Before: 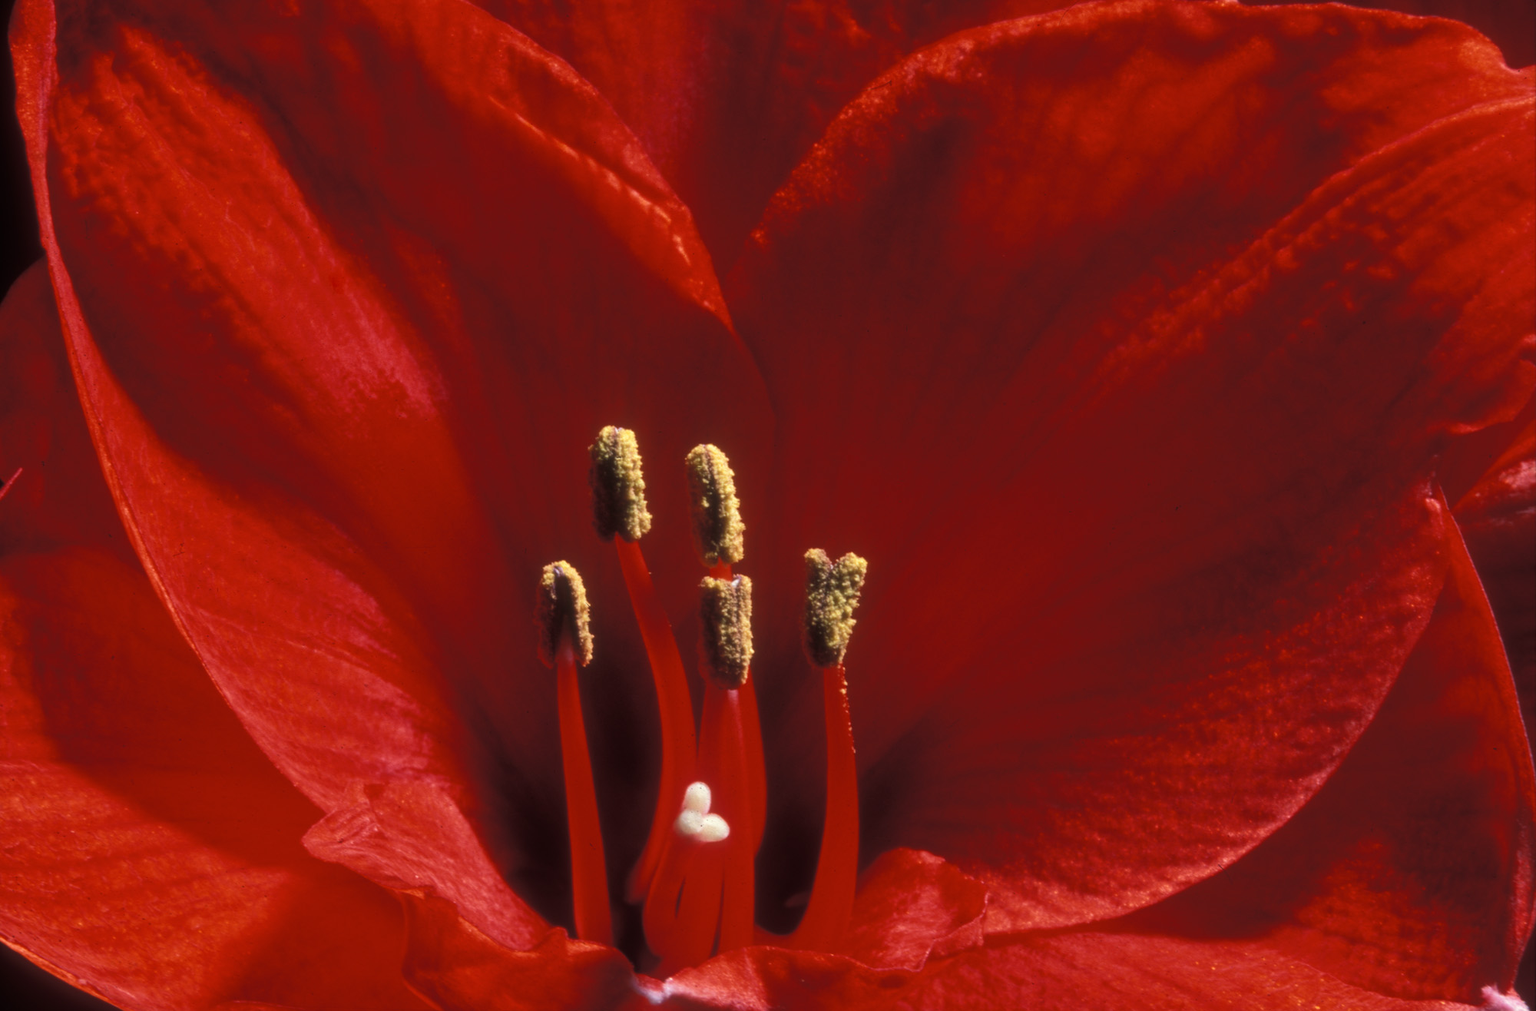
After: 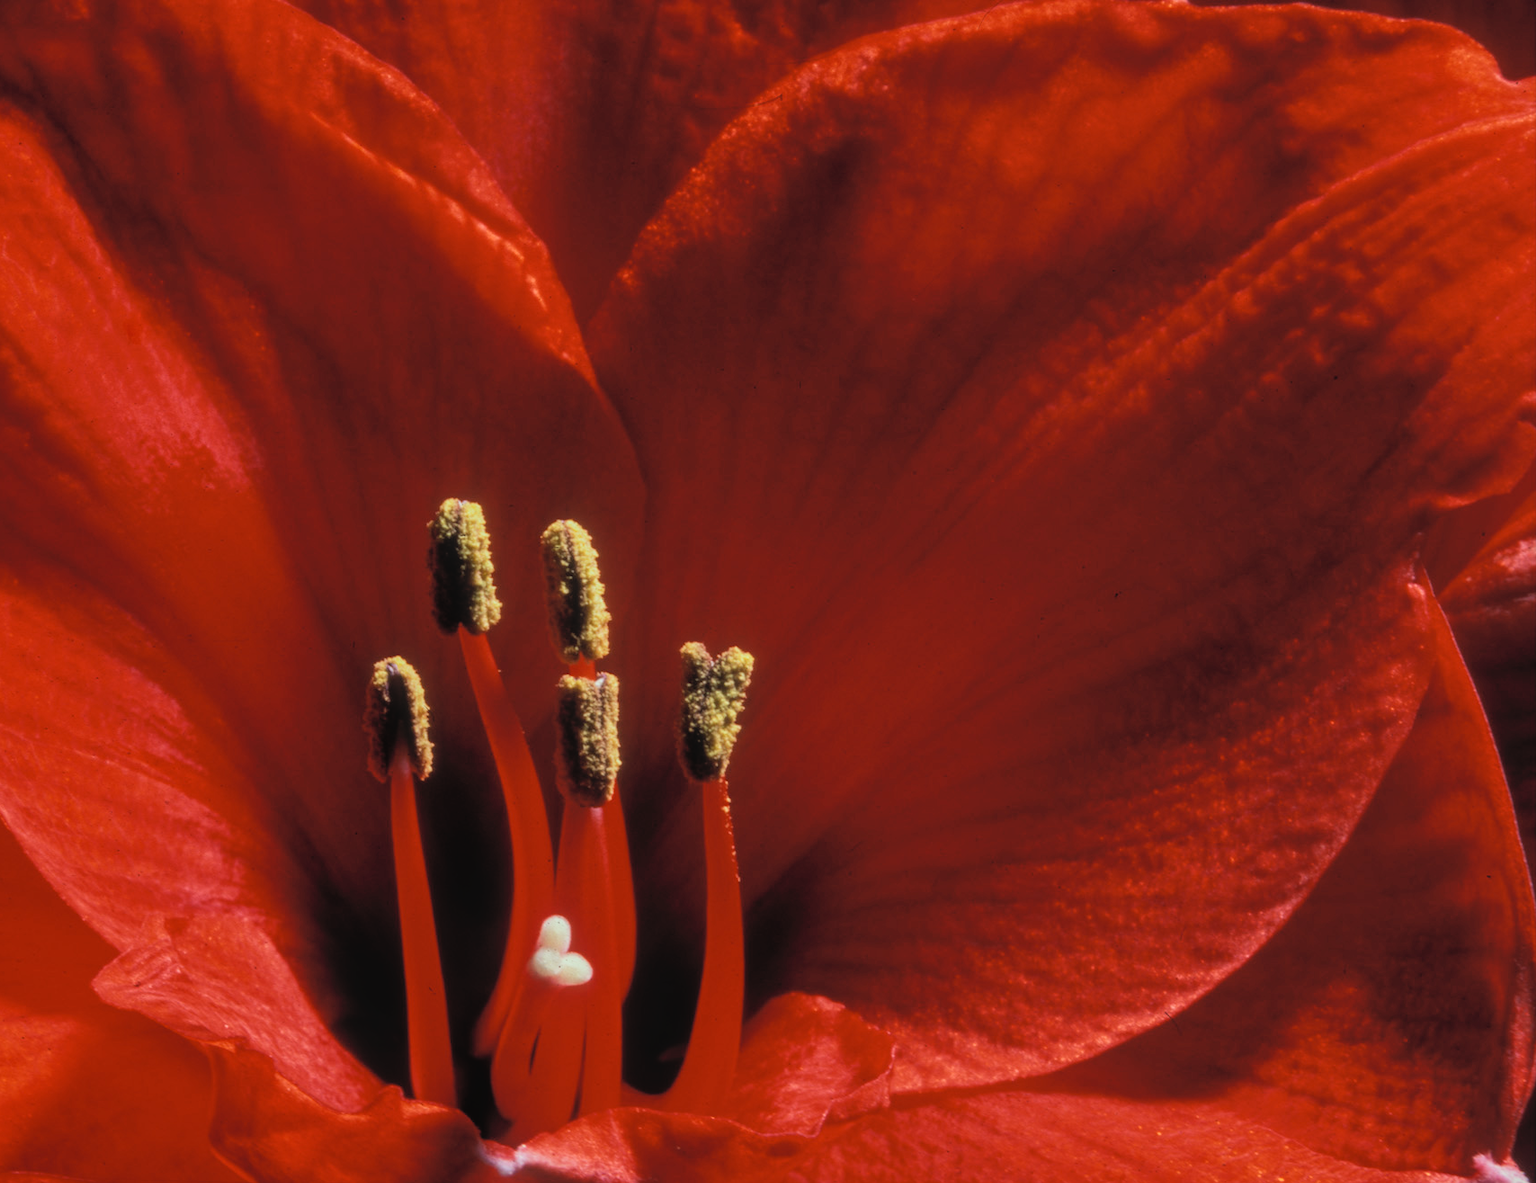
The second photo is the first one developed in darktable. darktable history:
filmic rgb: black relative exposure -7.71 EV, white relative exposure 4.36 EV, hardness 3.75, latitude 49.89%, contrast 1.101
contrast brightness saturation: contrast -0.095, brightness 0.045, saturation 0.076
color zones: curves: ch0 [(0, 0.5) (0.143, 0.5) (0.286, 0.5) (0.429, 0.5) (0.571, 0.5) (0.714, 0.476) (0.857, 0.5) (1, 0.5)]; ch2 [(0, 0.5) (0.143, 0.5) (0.286, 0.5) (0.429, 0.5) (0.571, 0.5) (0.714, 0.487) (0.857, 0.5) (1, 0.5)]
crop and rotate: left 14.584%
local contrast: on, module defaults
color correction: highlights a* -6.42, highlights b* 0.549
